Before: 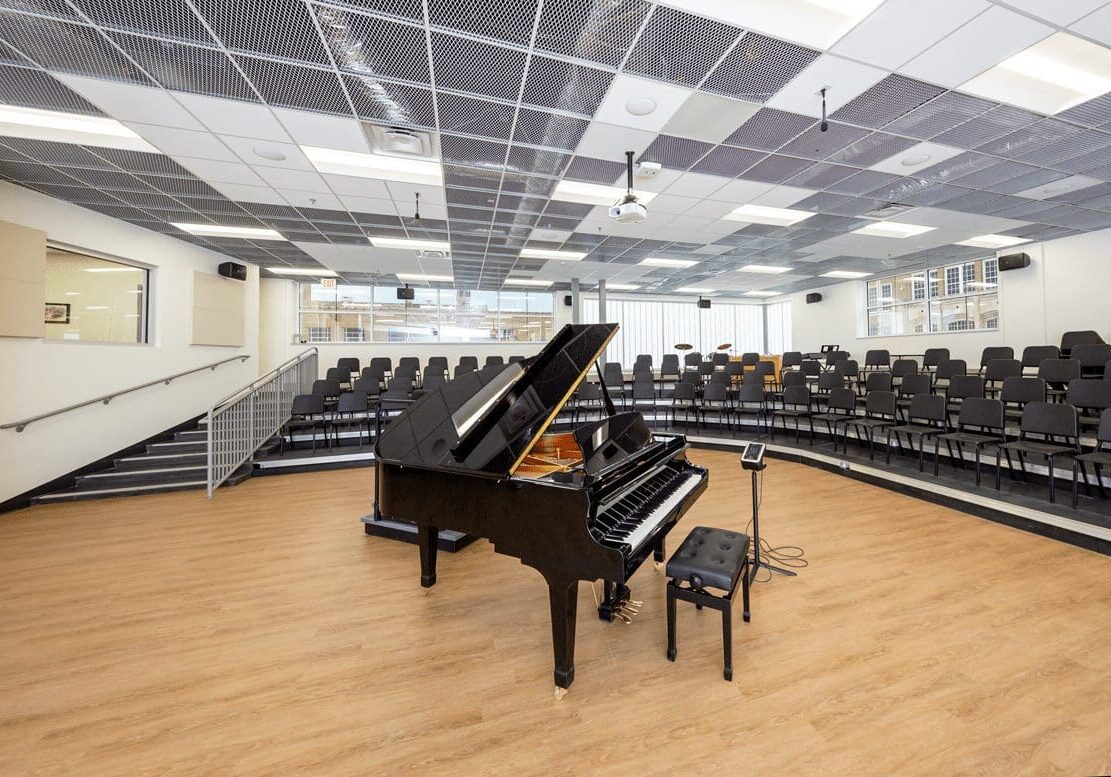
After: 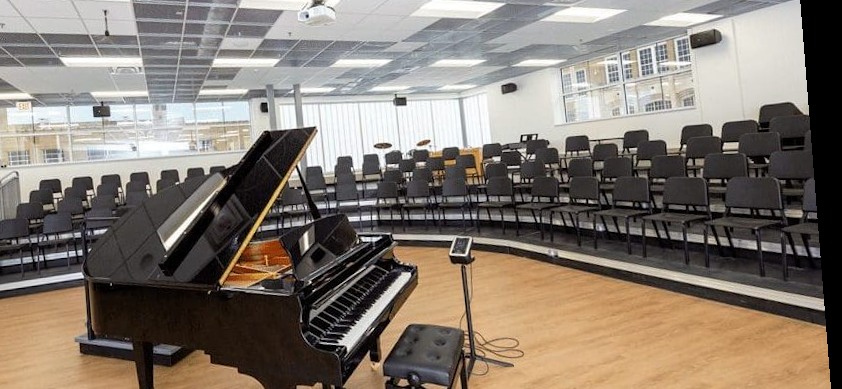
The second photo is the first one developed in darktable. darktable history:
rotate and perspective: rotation -4.2°, shear 0.006, automatic cropping off
crop and rotate: left 27.938%, top 27.046%, bottom 27.046%
